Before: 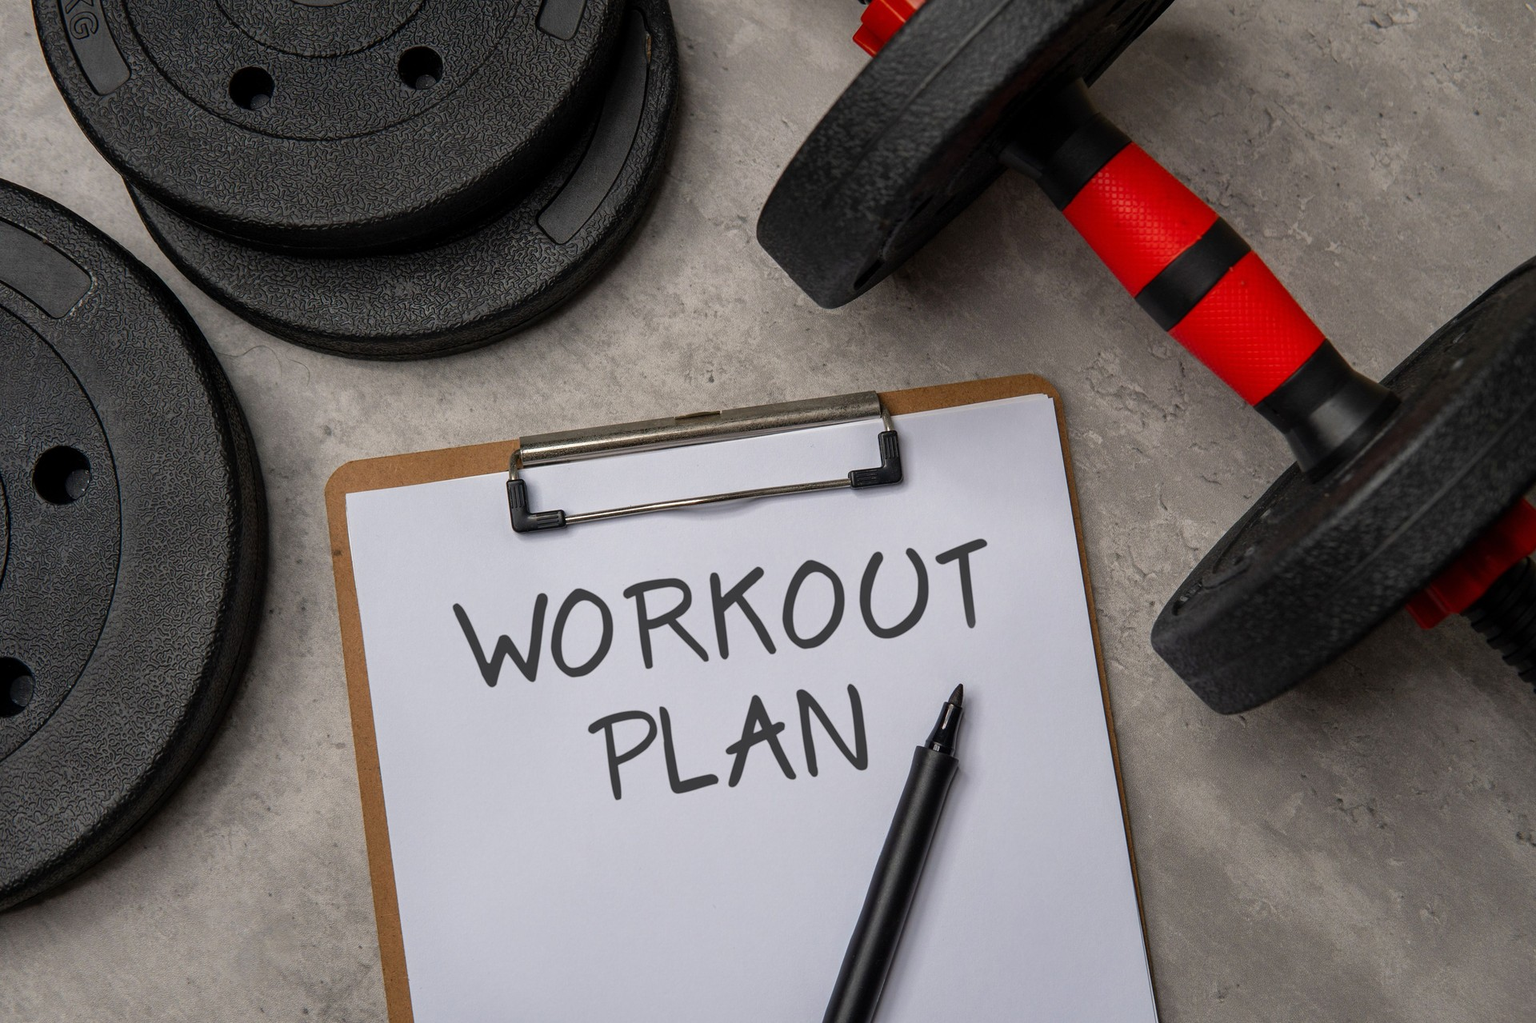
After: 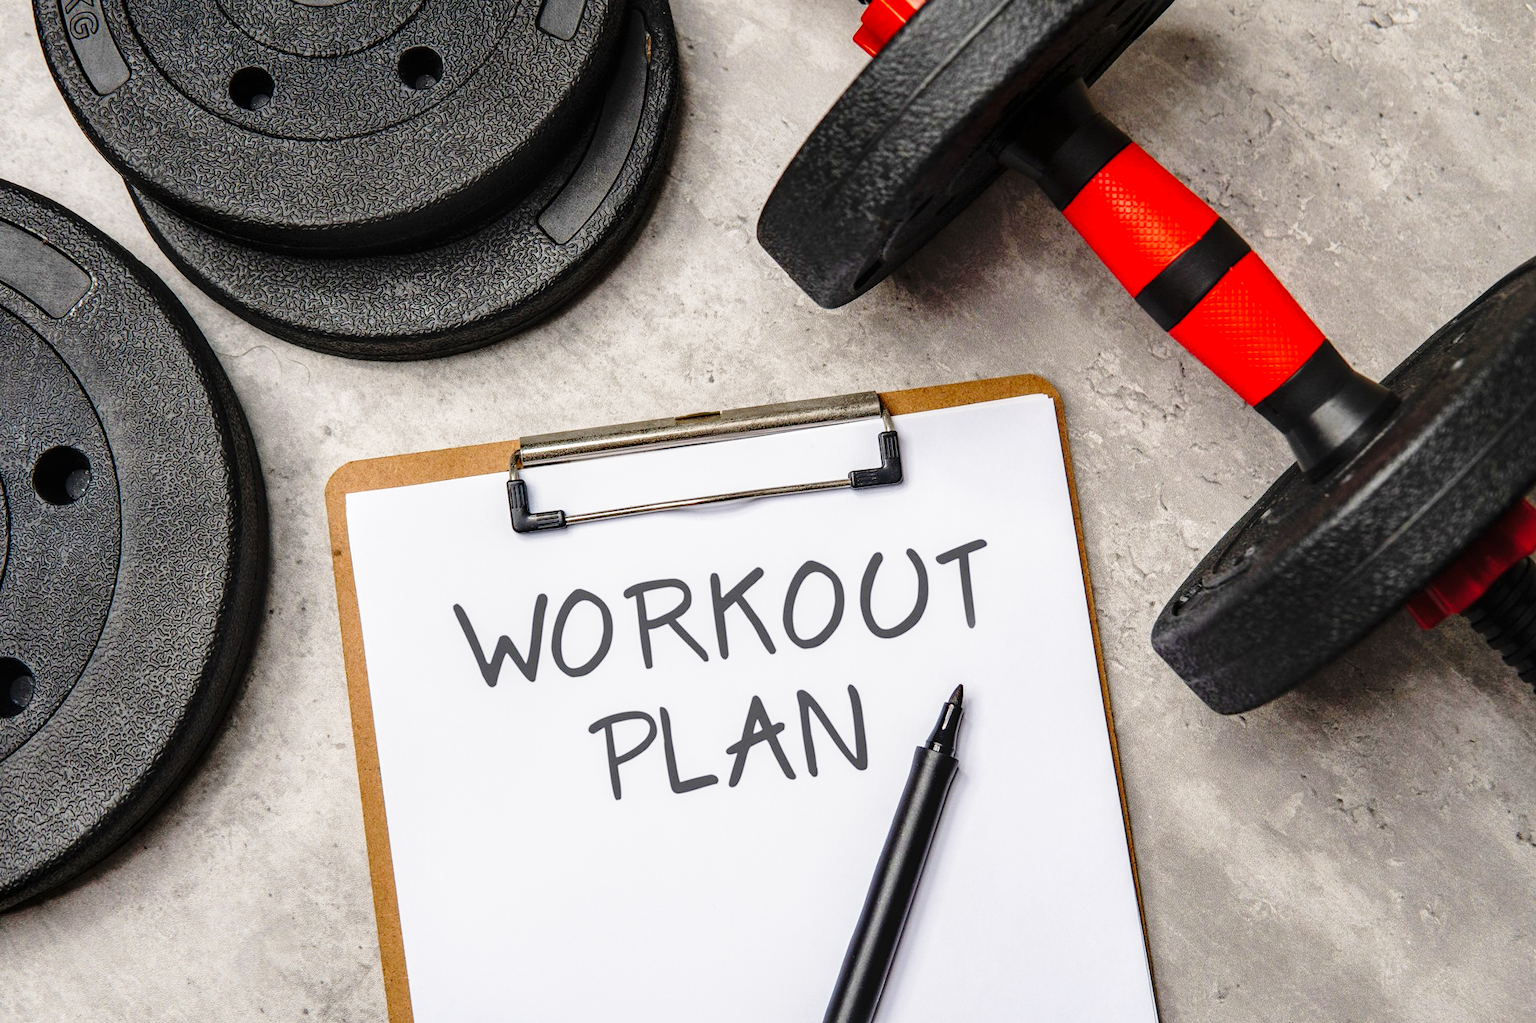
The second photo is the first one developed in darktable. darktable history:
base curve: curves: ch0 [(0, 0) (0.028, 0.03) (0.105, 0.232) (0.387, 0.748) (0.754, 0.968) (1, 1)], fusion 1, exposure shift 0.576, preserve colors none
local contrast: on, module defaults
